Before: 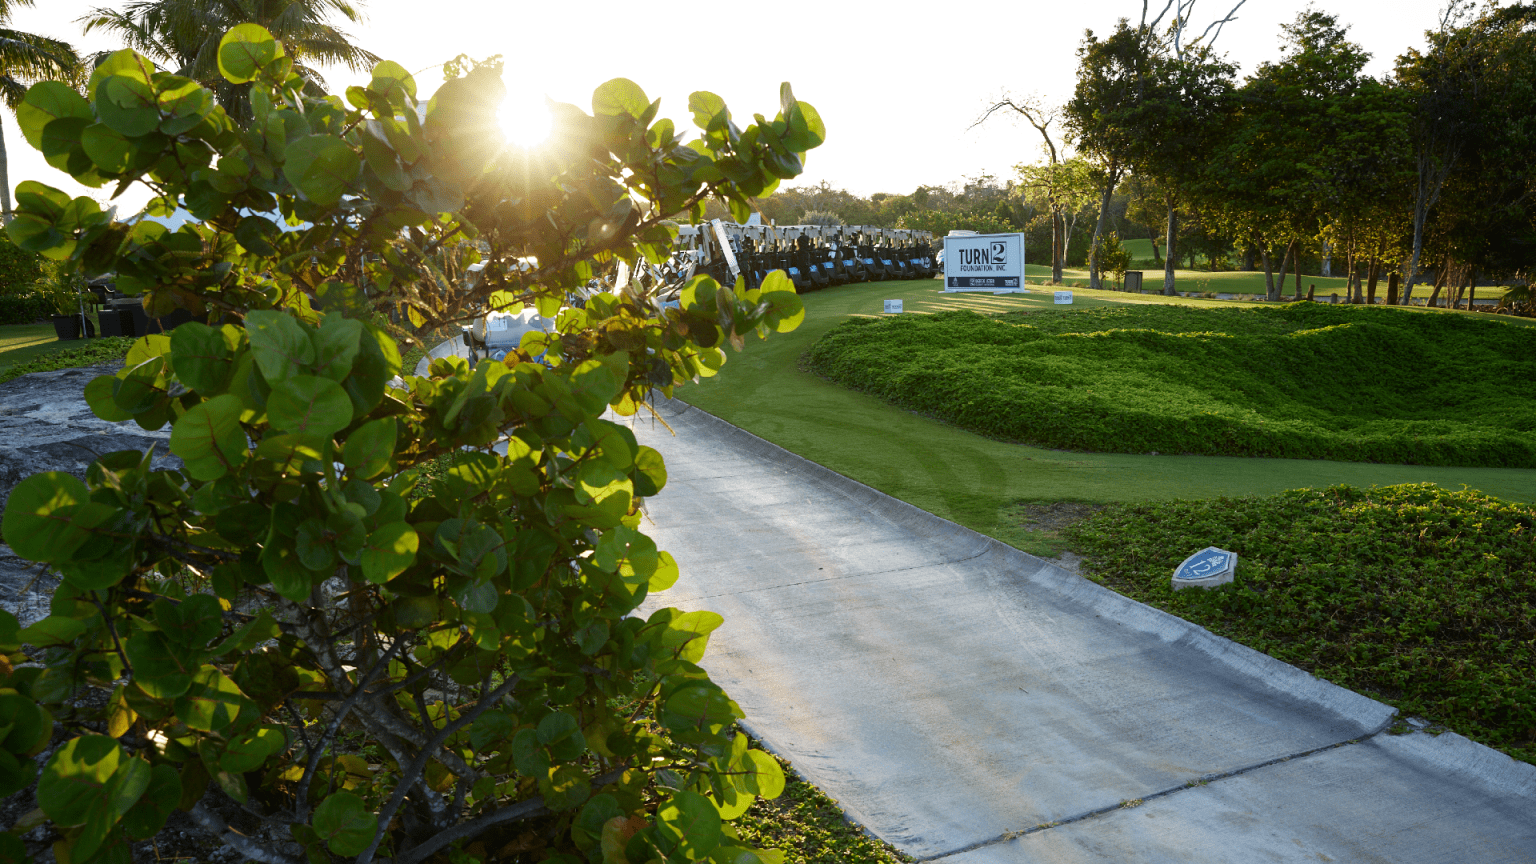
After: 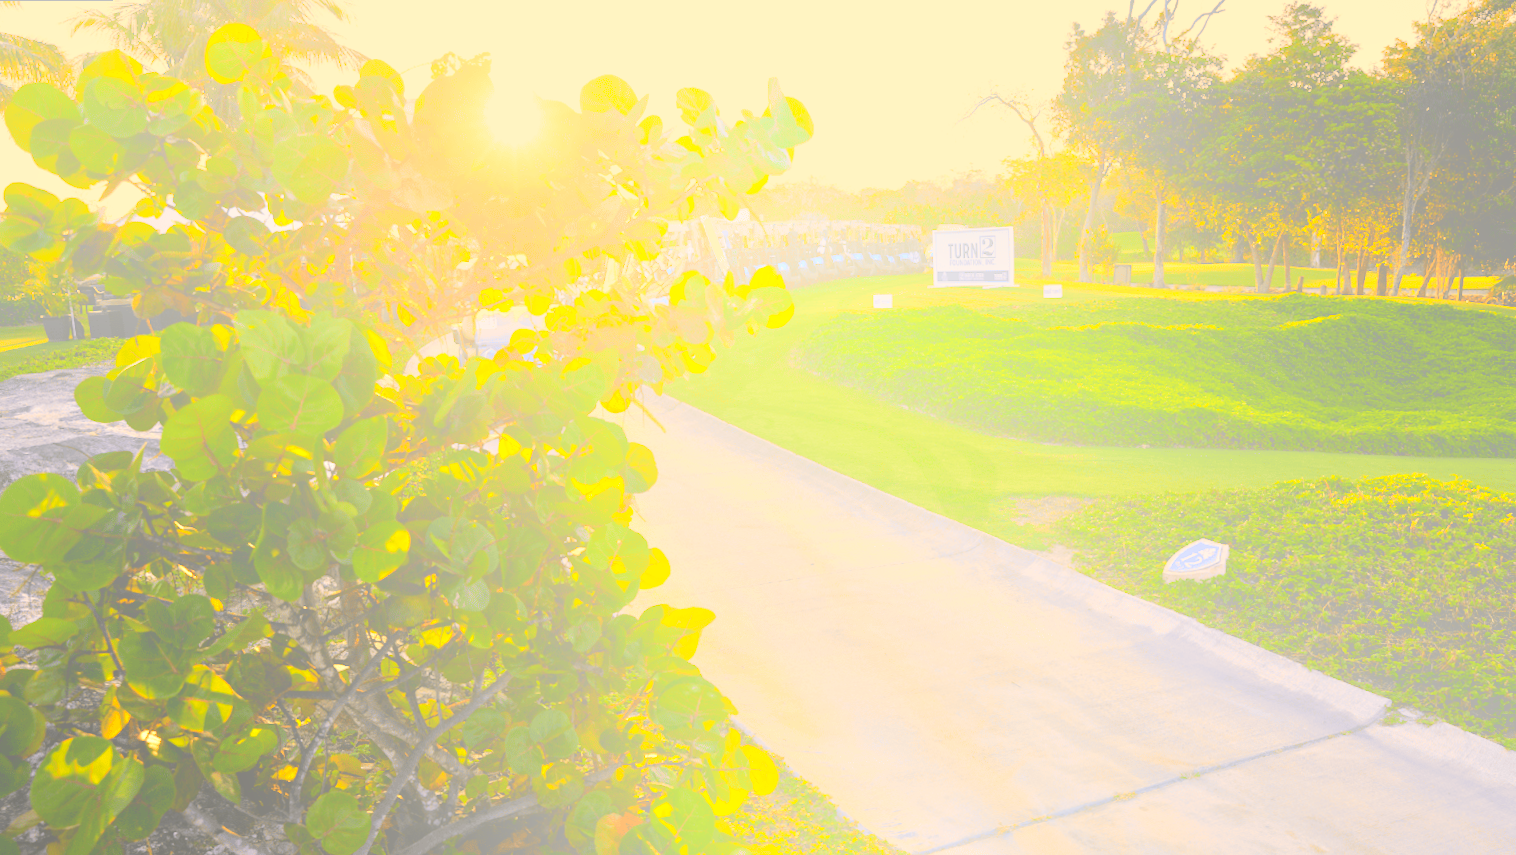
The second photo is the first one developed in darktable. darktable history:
tone equalizer: -7 EV 0.15 EV, -6 EV 0.6 EV, -5 EV 1.15 EV, -4 EV 1.33 EV, -3 EV 1.15 EV, -2 EV 0.6 EV, -1 EV 0.15 EV, mask exposure compensation -0.5 EV
shadows and highlights: shadows 20.91, highlights -82.73, soften with gaussian
bloom: size 70%, threshold 25%, strength 70%
rotate and perspective: rotation -0.45°, automatic cropping original format, crop left 0.008, crop right 0.992, crop top 0.012, crop bottom 0.988
color correction: highlights a* 15, highlights b* 31.55
